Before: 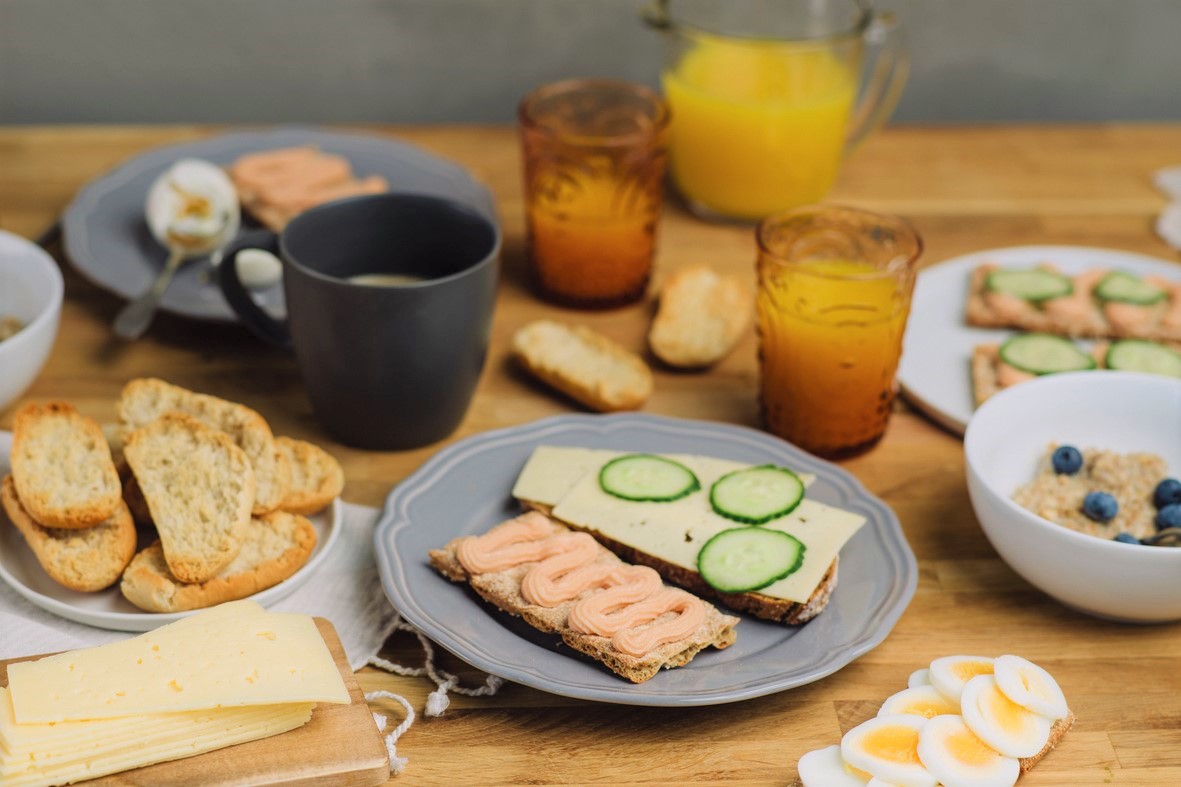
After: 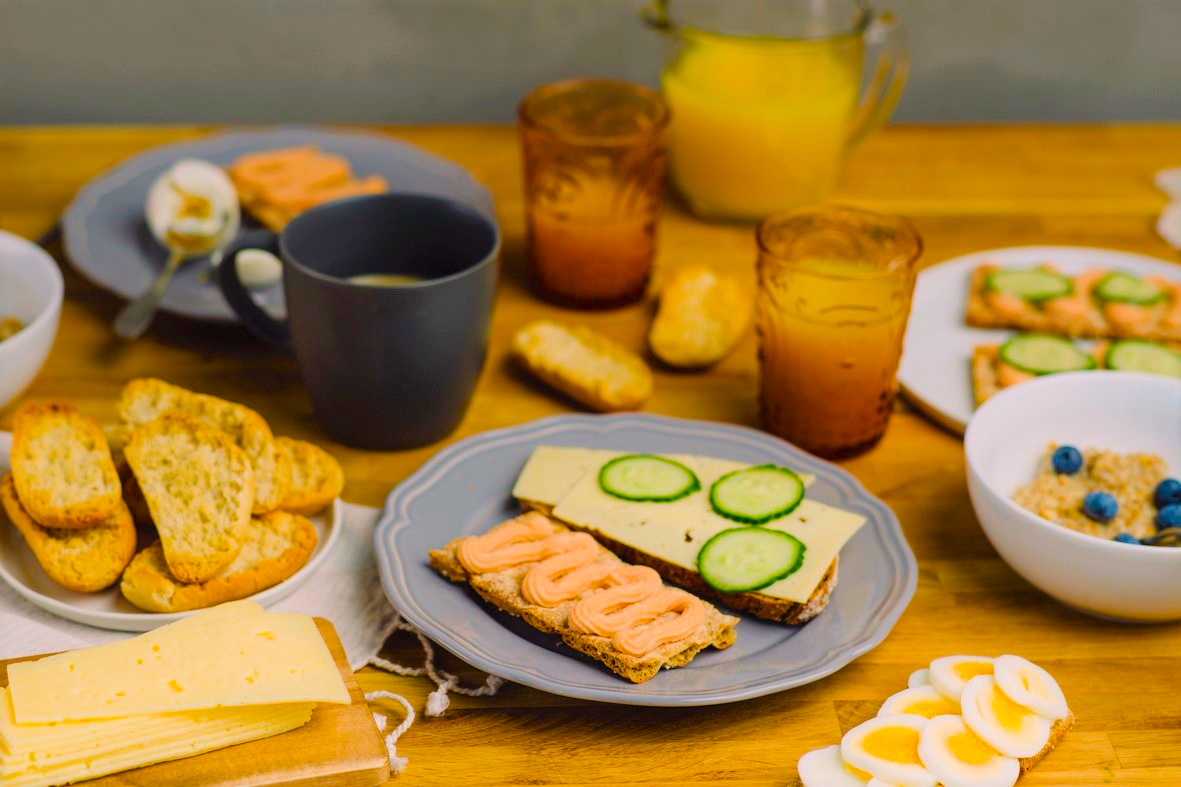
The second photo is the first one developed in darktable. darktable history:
color balance rgb: highlights gain › chroma 1.667%, highlights gain › hue 55.98°, linear chroma grading › global chroma 14.669%, perceptual saturation grading › global saturation 37.052%, perceptual saturation grading › shadows 34.514%, global vibrance 9.63%
